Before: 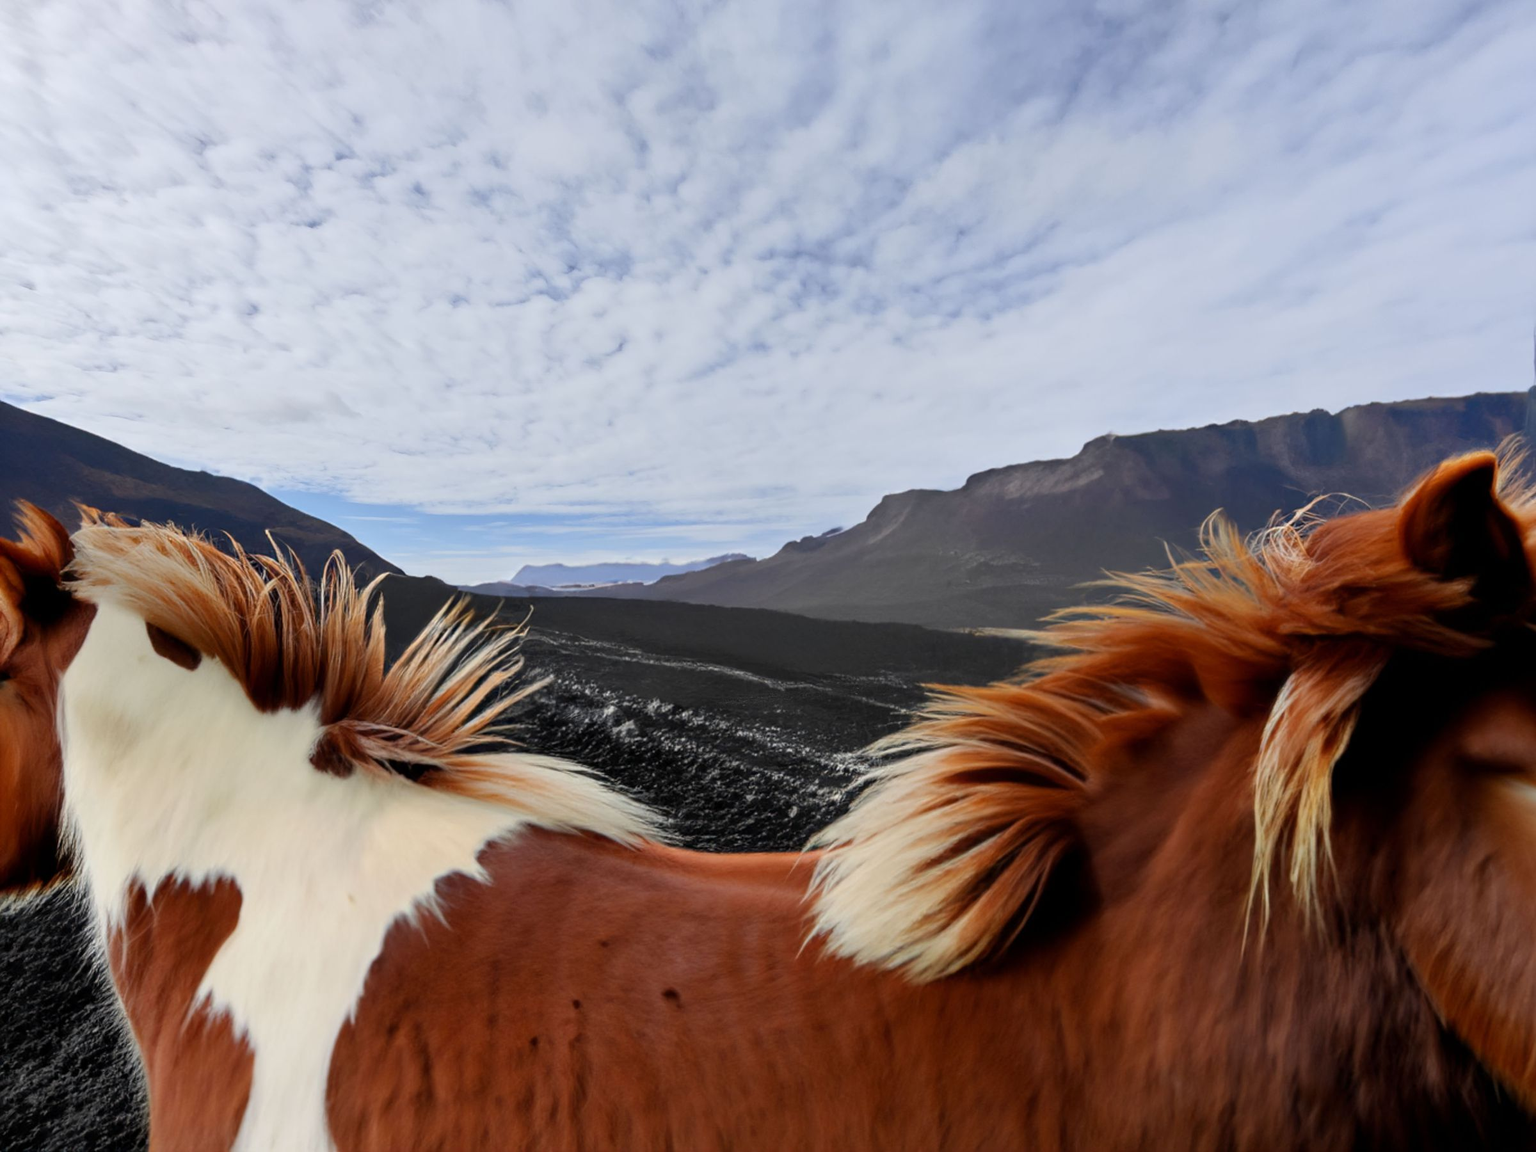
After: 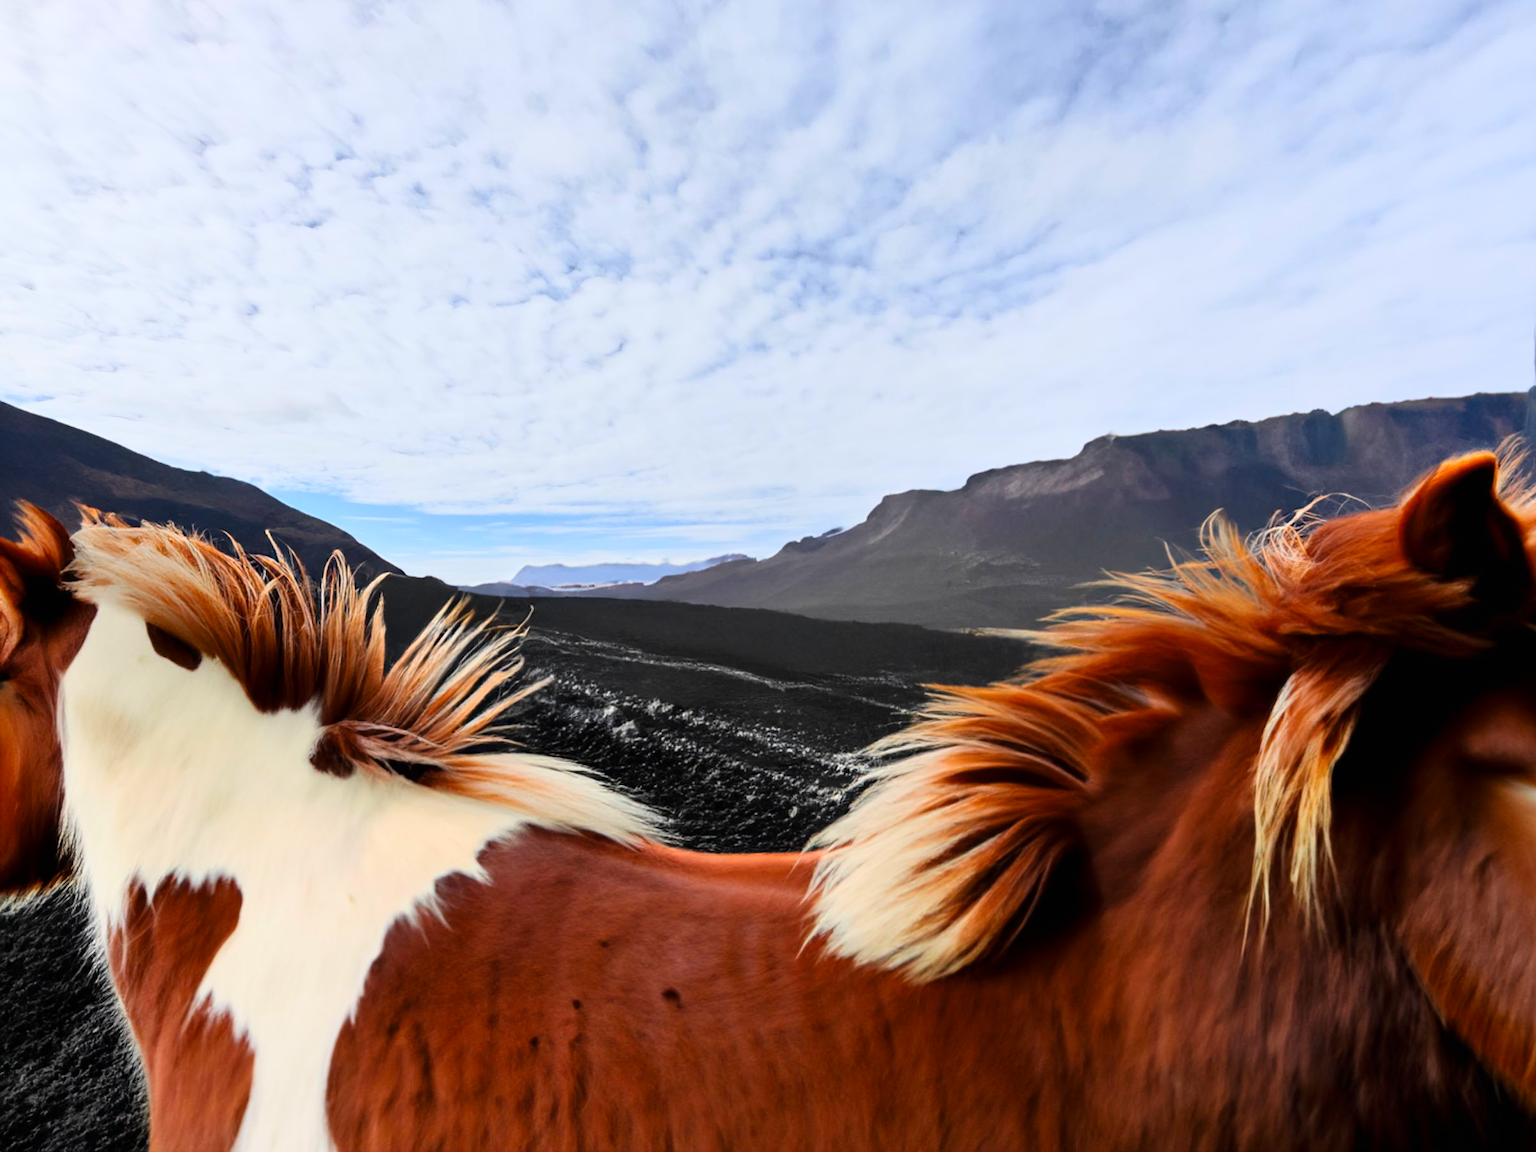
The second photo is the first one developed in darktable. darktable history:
tone curve: curves: ch0 [(0, 0.003) (0.044, 0.032) (0.12, 0.089) (0.19, 0.164) (0.269, 0.269) (0.473, 0.533) (0.595, 0.695) (0.718, 0.823) (0.855, 0.931) (1, 0.982)]; ch1 [(0, 0) (0.243, 0.245) (0.427, 0.387) (0.493, 0.481) (0.501, 0.5) (0.521, 0.528) (0.554, 0.586) (0.607, 0.655) (0.671, 0.735) (0.796, 0.85) (1, 1)]; ch2 [(0, 0) (0.249, 0.216) (0.357, 0.317) (0.448, 0.432) (0.478, 0.492) (0.498, 0.499) (0.517, 0.519) (0.537, 0.57) (0.569, 0.623) (0.61, 0.663) (0.706, 0.75) (0.808, 0.809) (0.991, 0.968)], color space Lab, linked channels, preserve colors none
